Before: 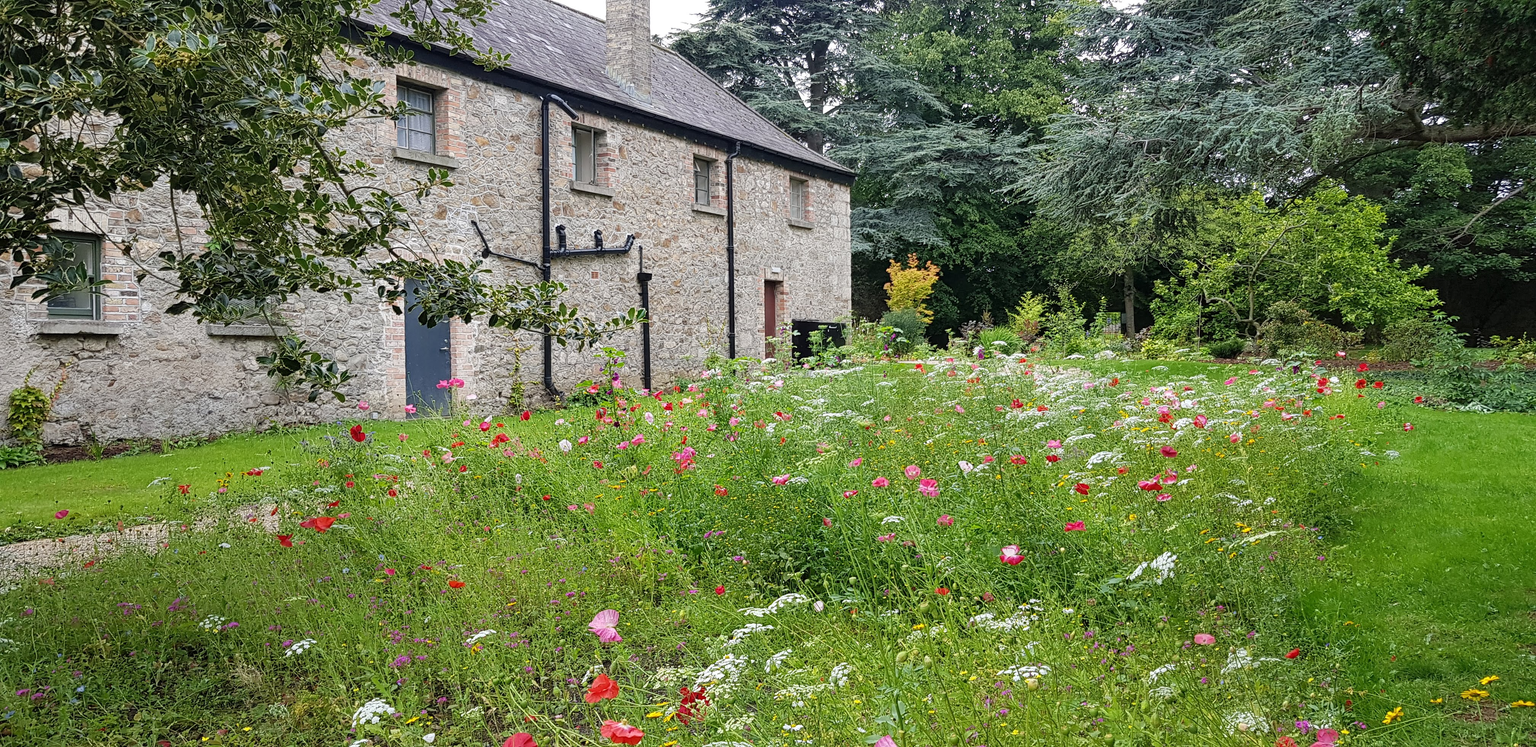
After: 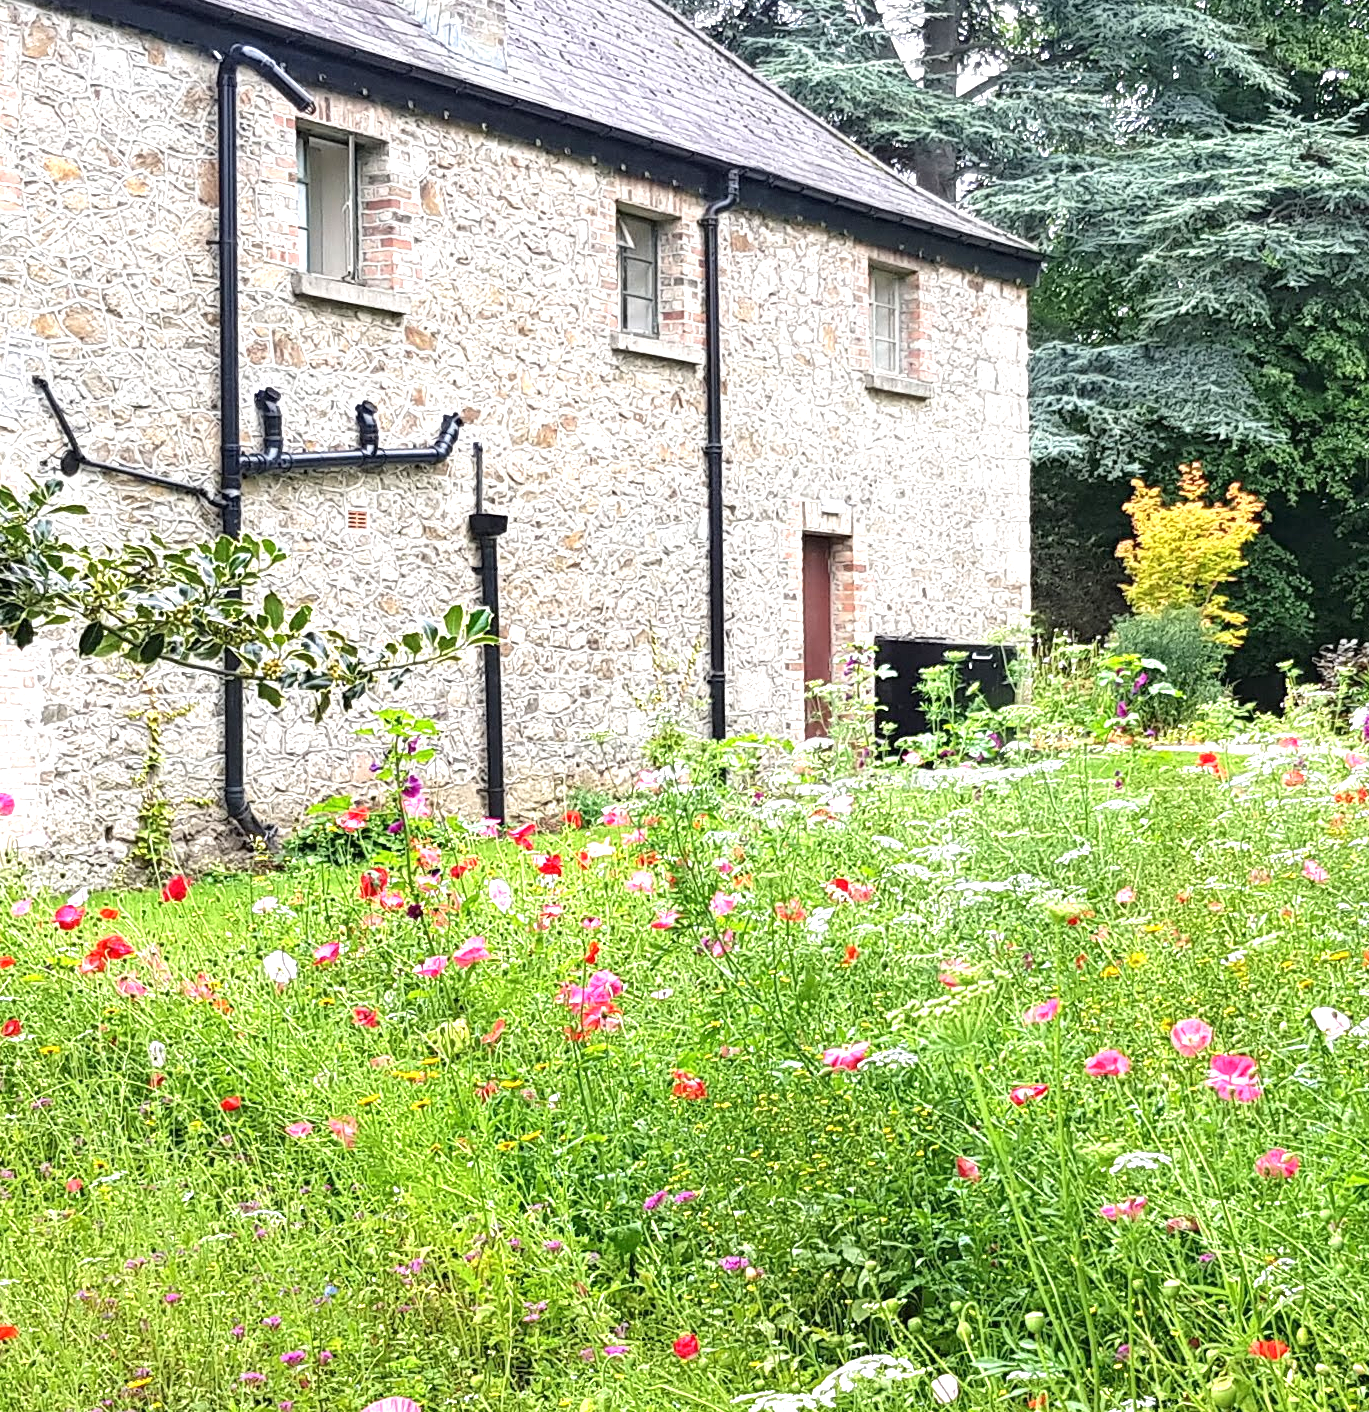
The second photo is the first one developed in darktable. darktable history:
crop and rotate: left 29.881%, top 10.392%, right 36.147%, bottom 17.543%
exposure: black level correction 0, exposure 1.107 EV, compensate highlight preservation false
